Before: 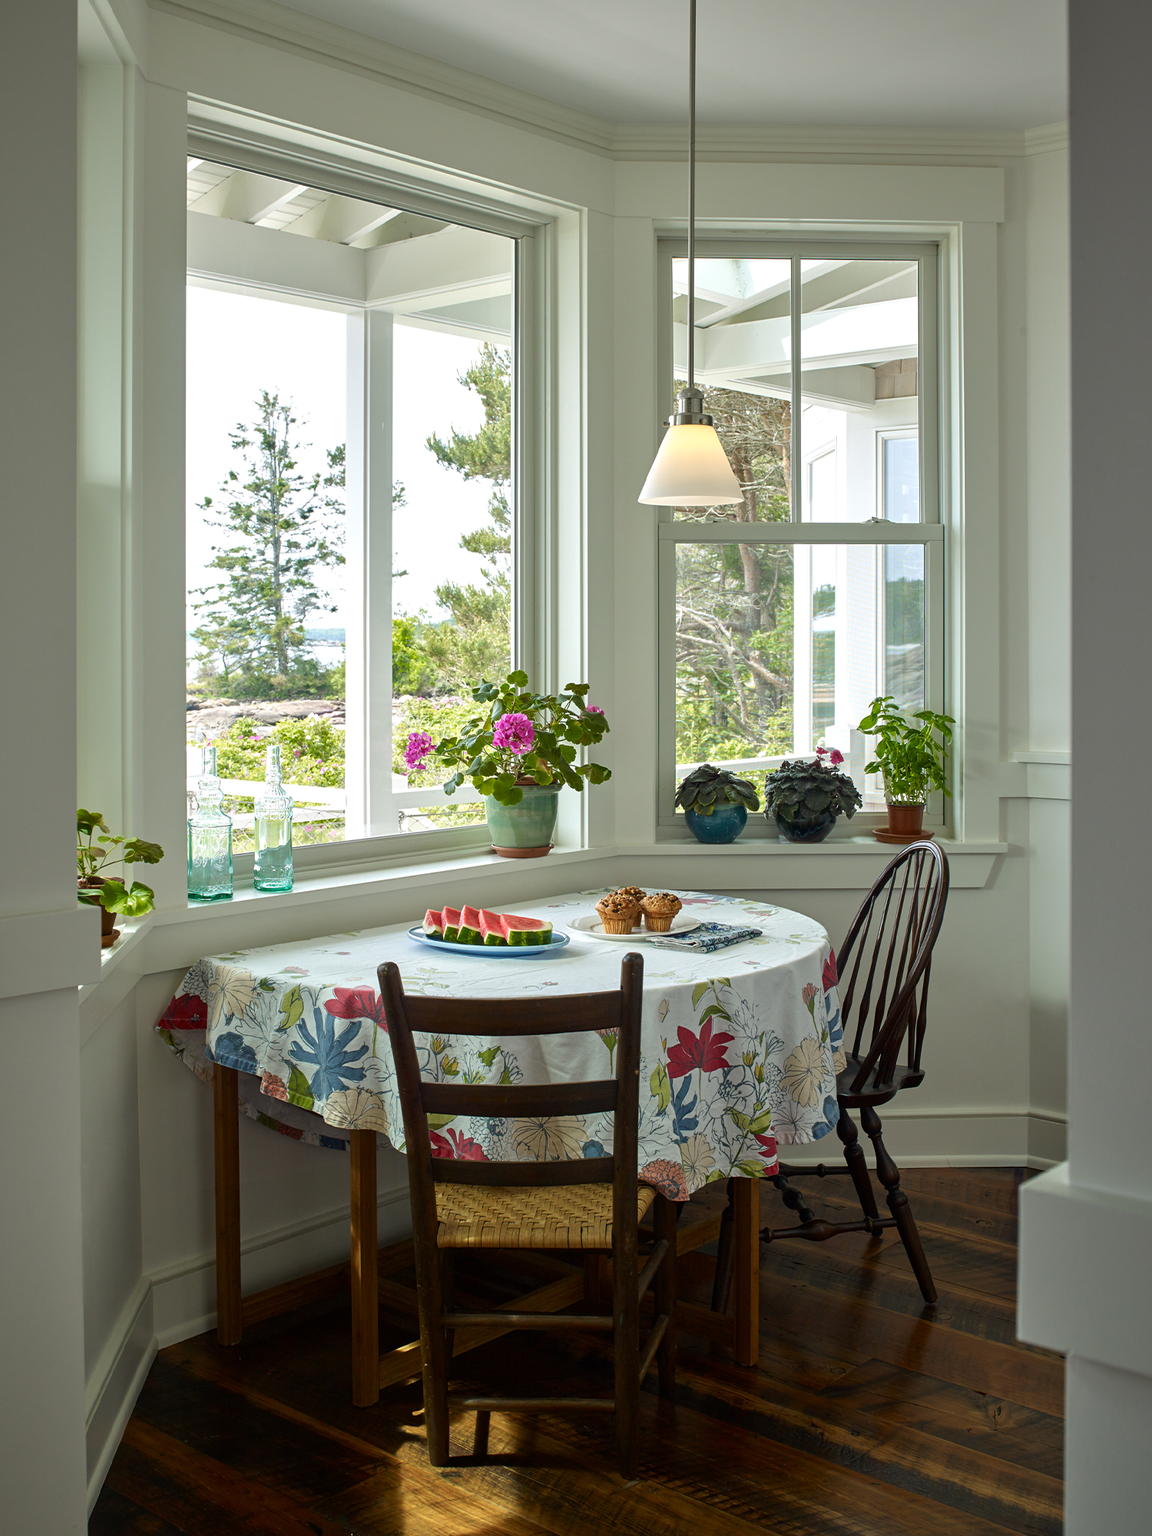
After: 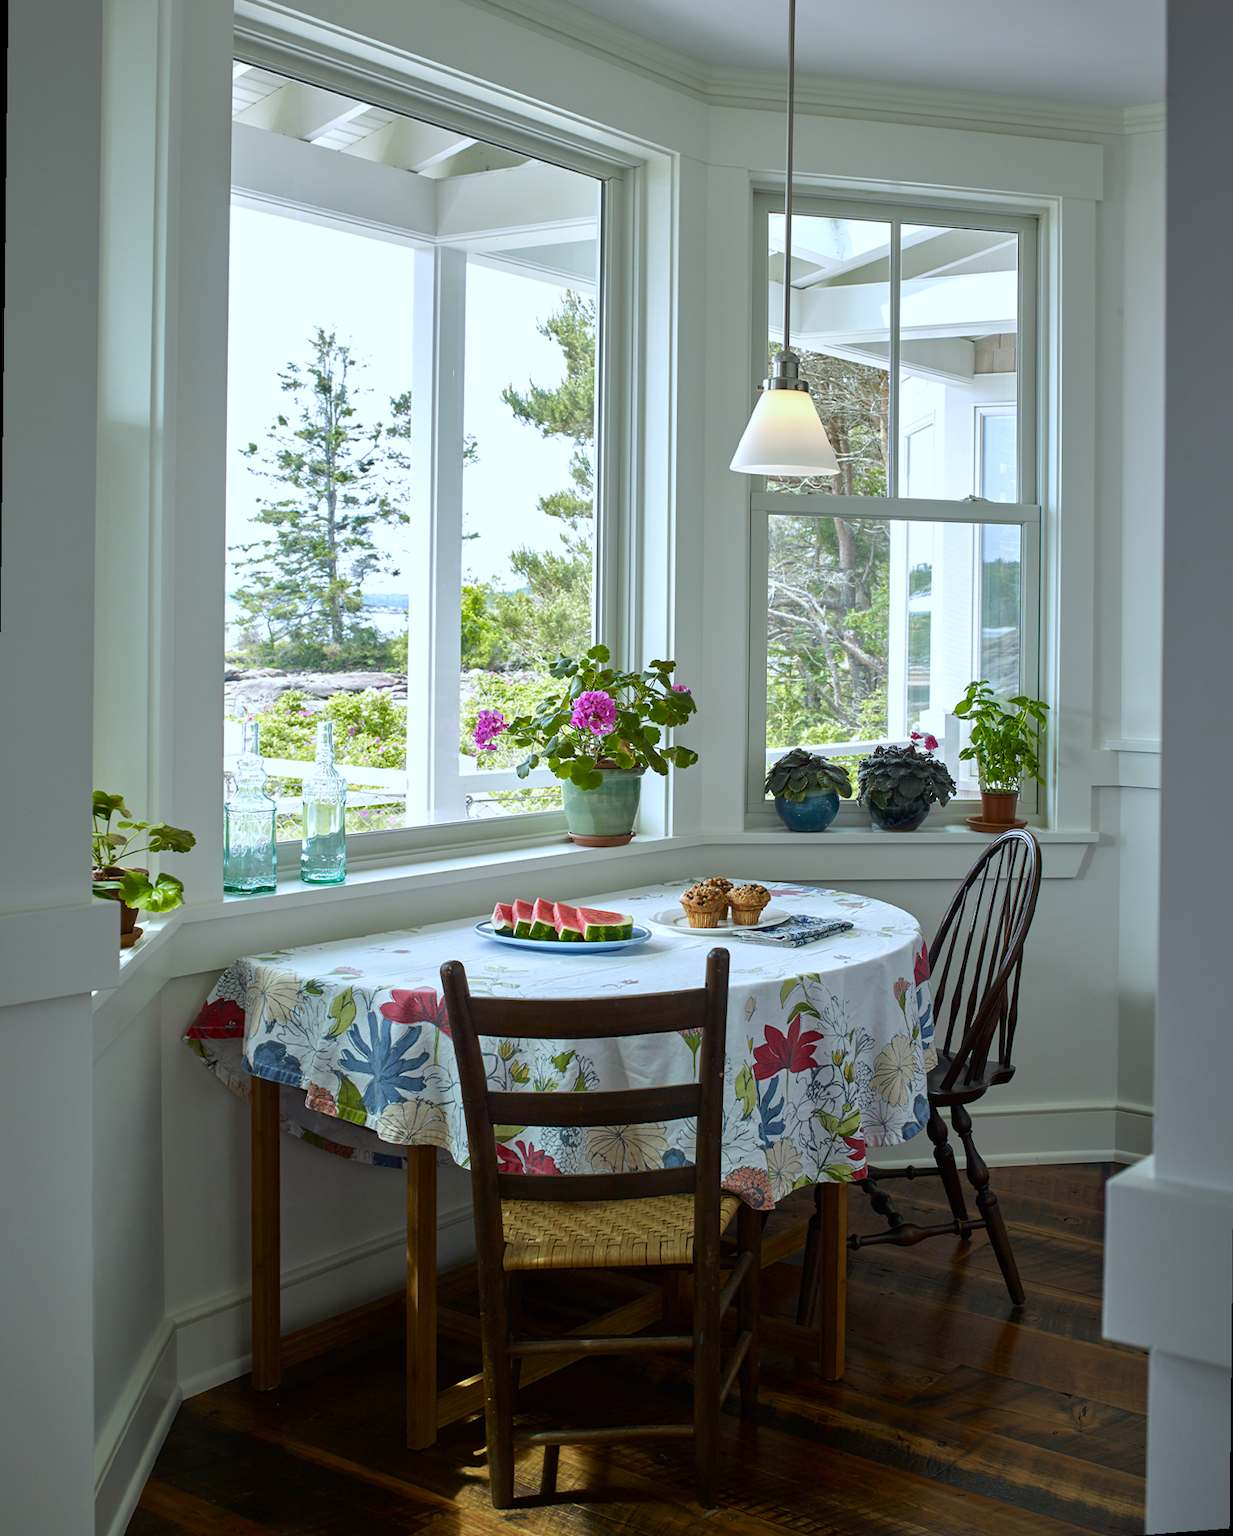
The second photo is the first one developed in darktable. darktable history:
white balance: red 0.931, blue 1.11
rotate and perspective: rotation 0.679°, lens shift (horizontal) 0.136, crop left 0.009, crop right 0.991, crop top 0.078, crop bottom 0.95
